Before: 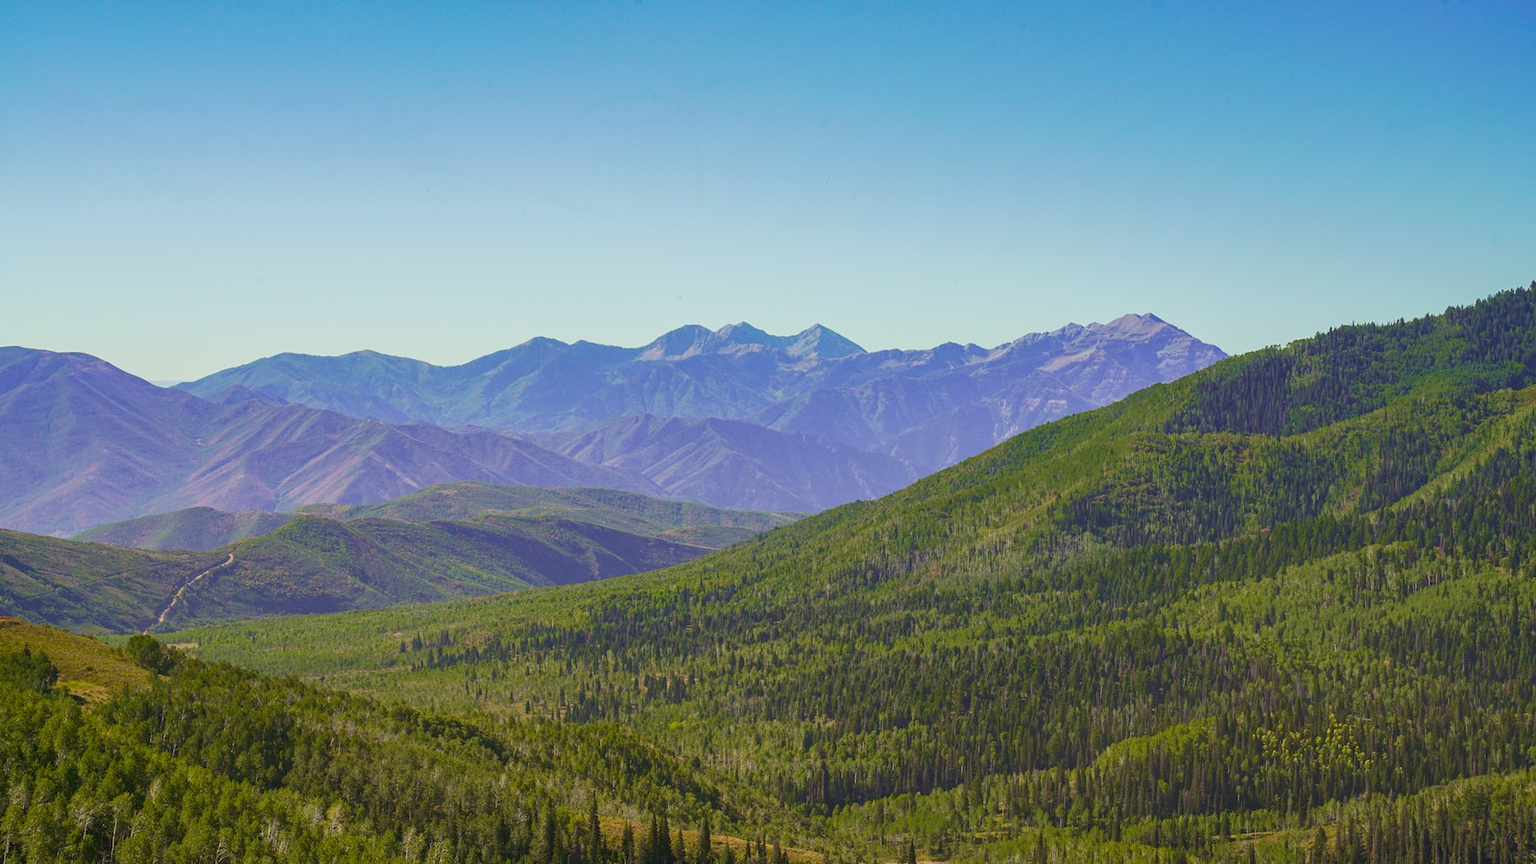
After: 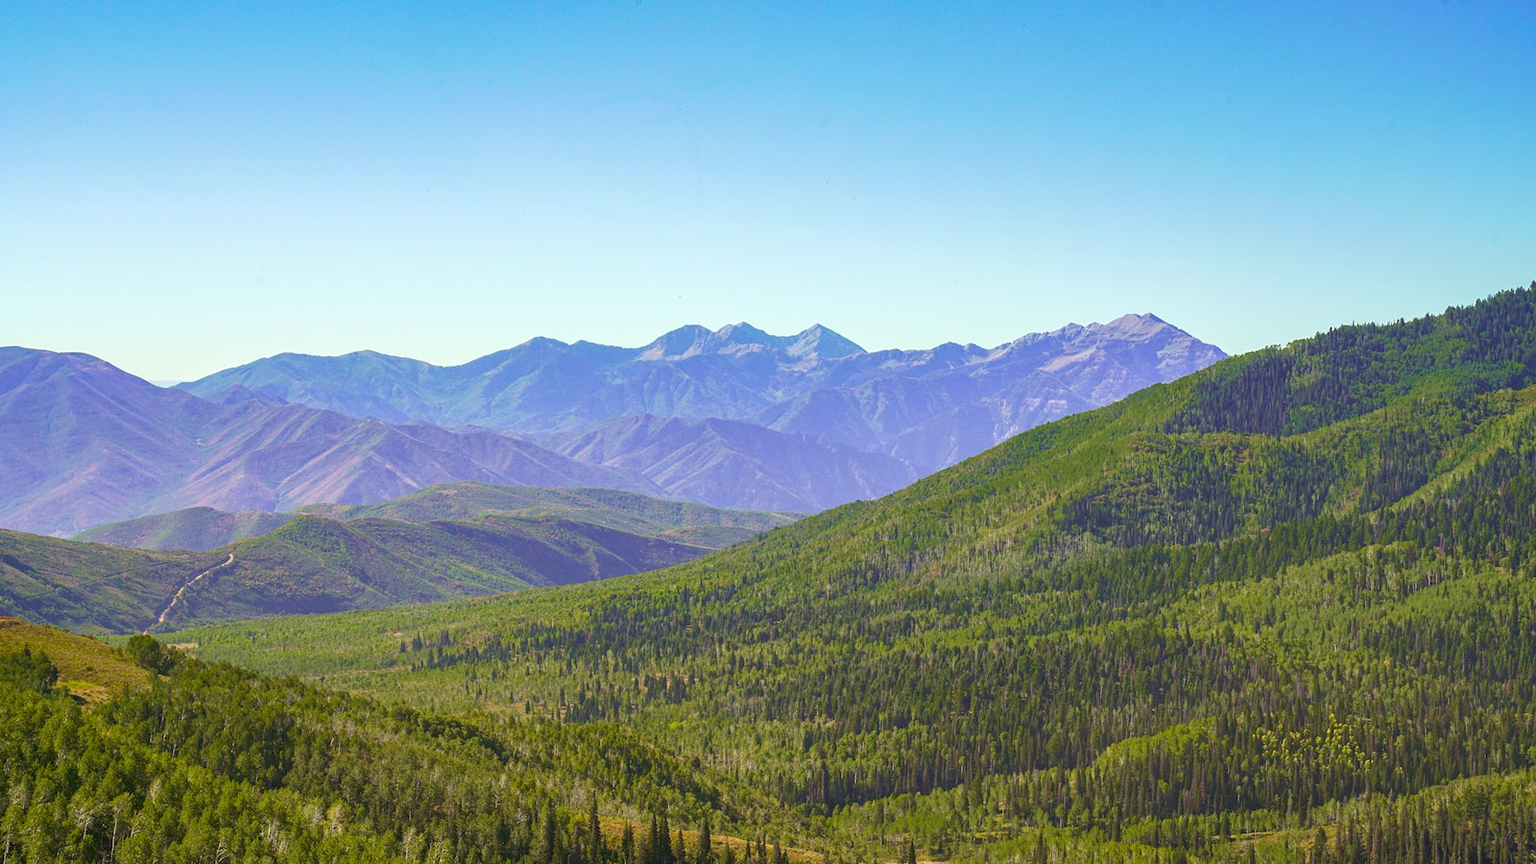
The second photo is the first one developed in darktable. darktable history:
exposure: exposure 0.193 EV
